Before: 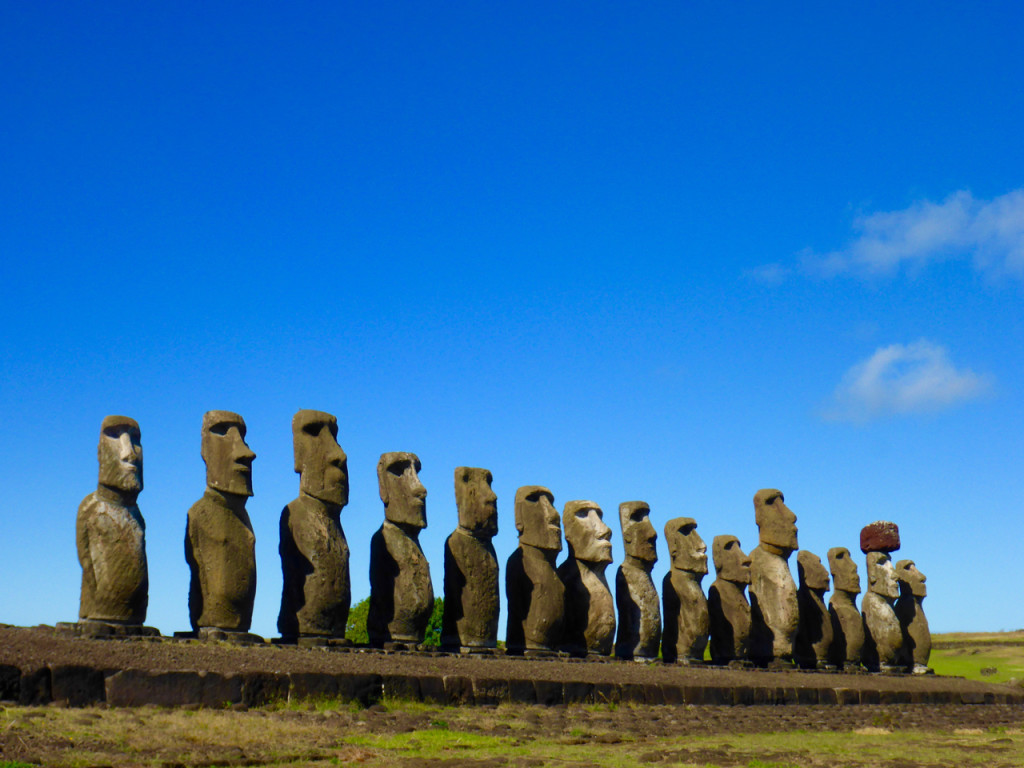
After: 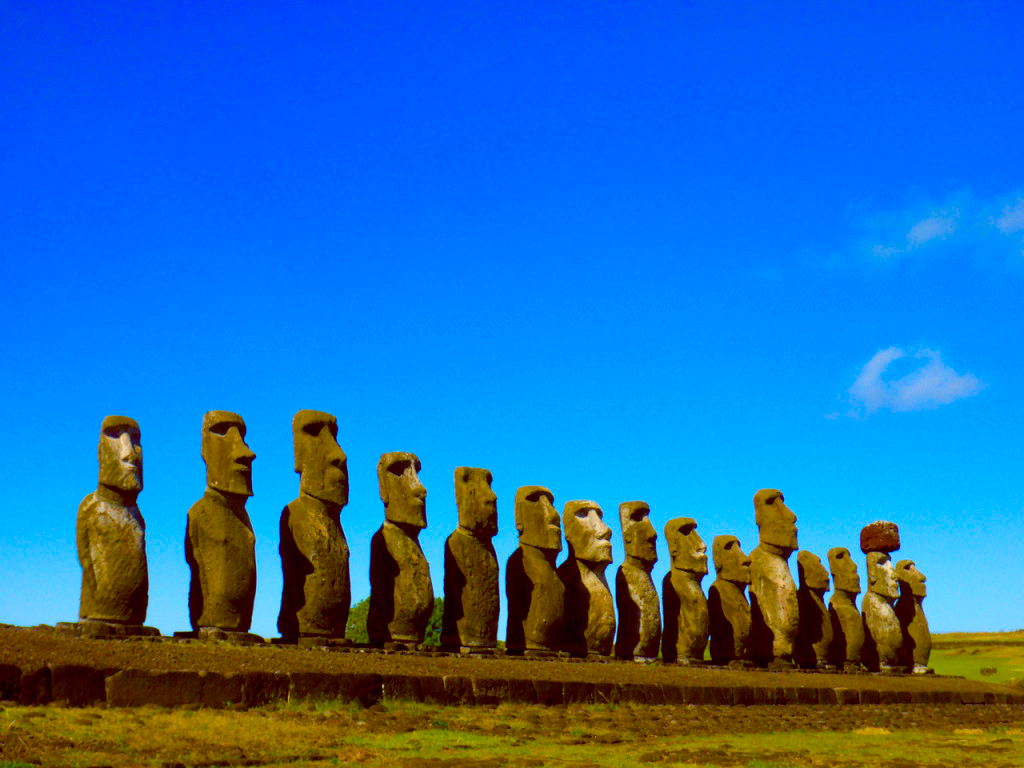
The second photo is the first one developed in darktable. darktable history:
color balance rgb: shadows lift › chroma 1.032%, shadows lift › hue 217.72°, global offset › chroma 0.406%, global offset › hue 34.09°, perceptual saturation grading › global saturation 4.165%, global vibrance 59.474%
